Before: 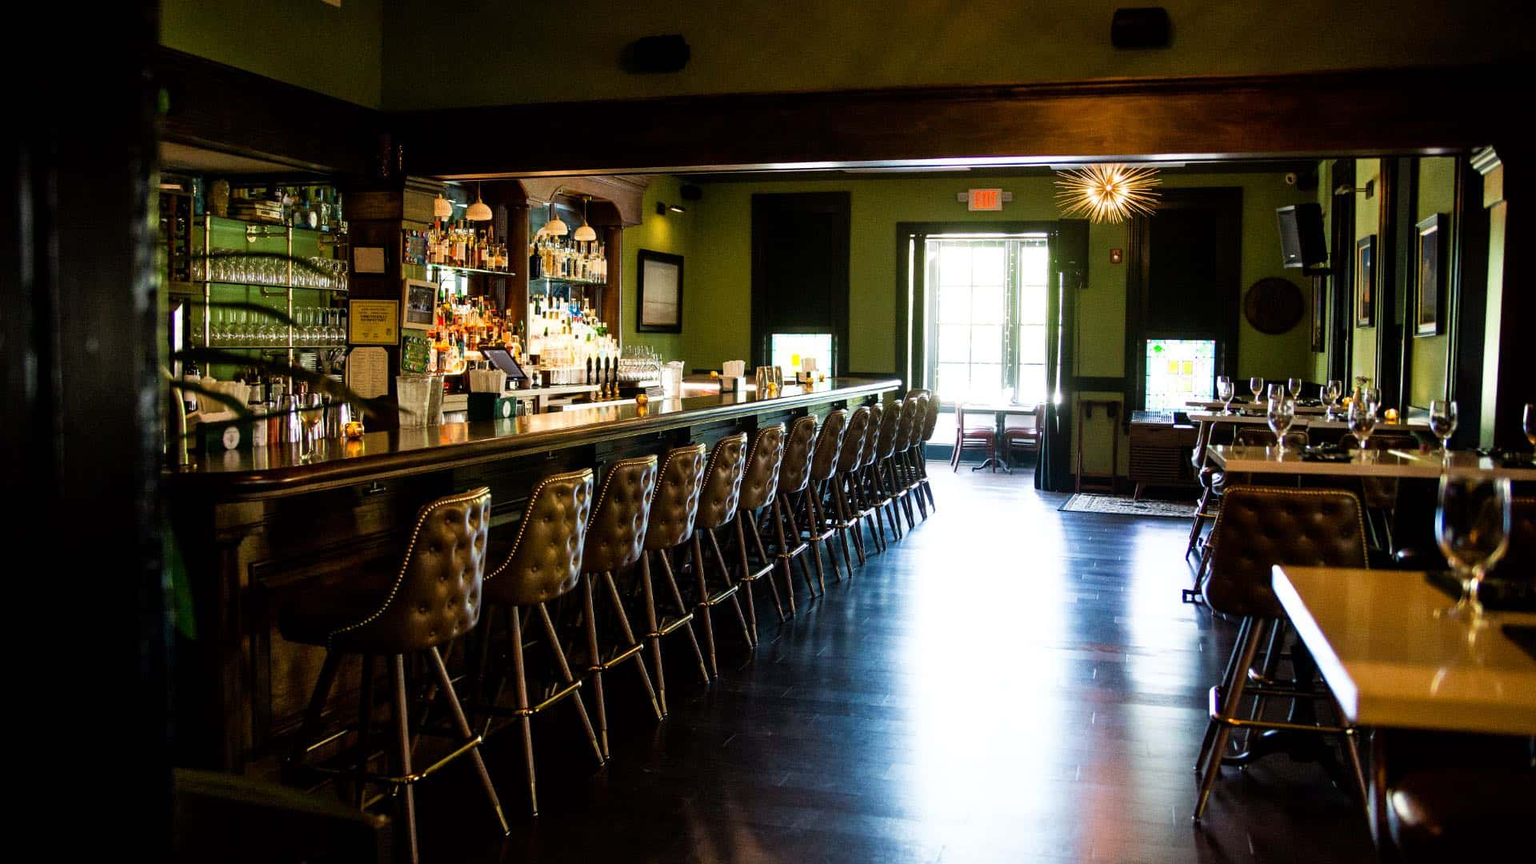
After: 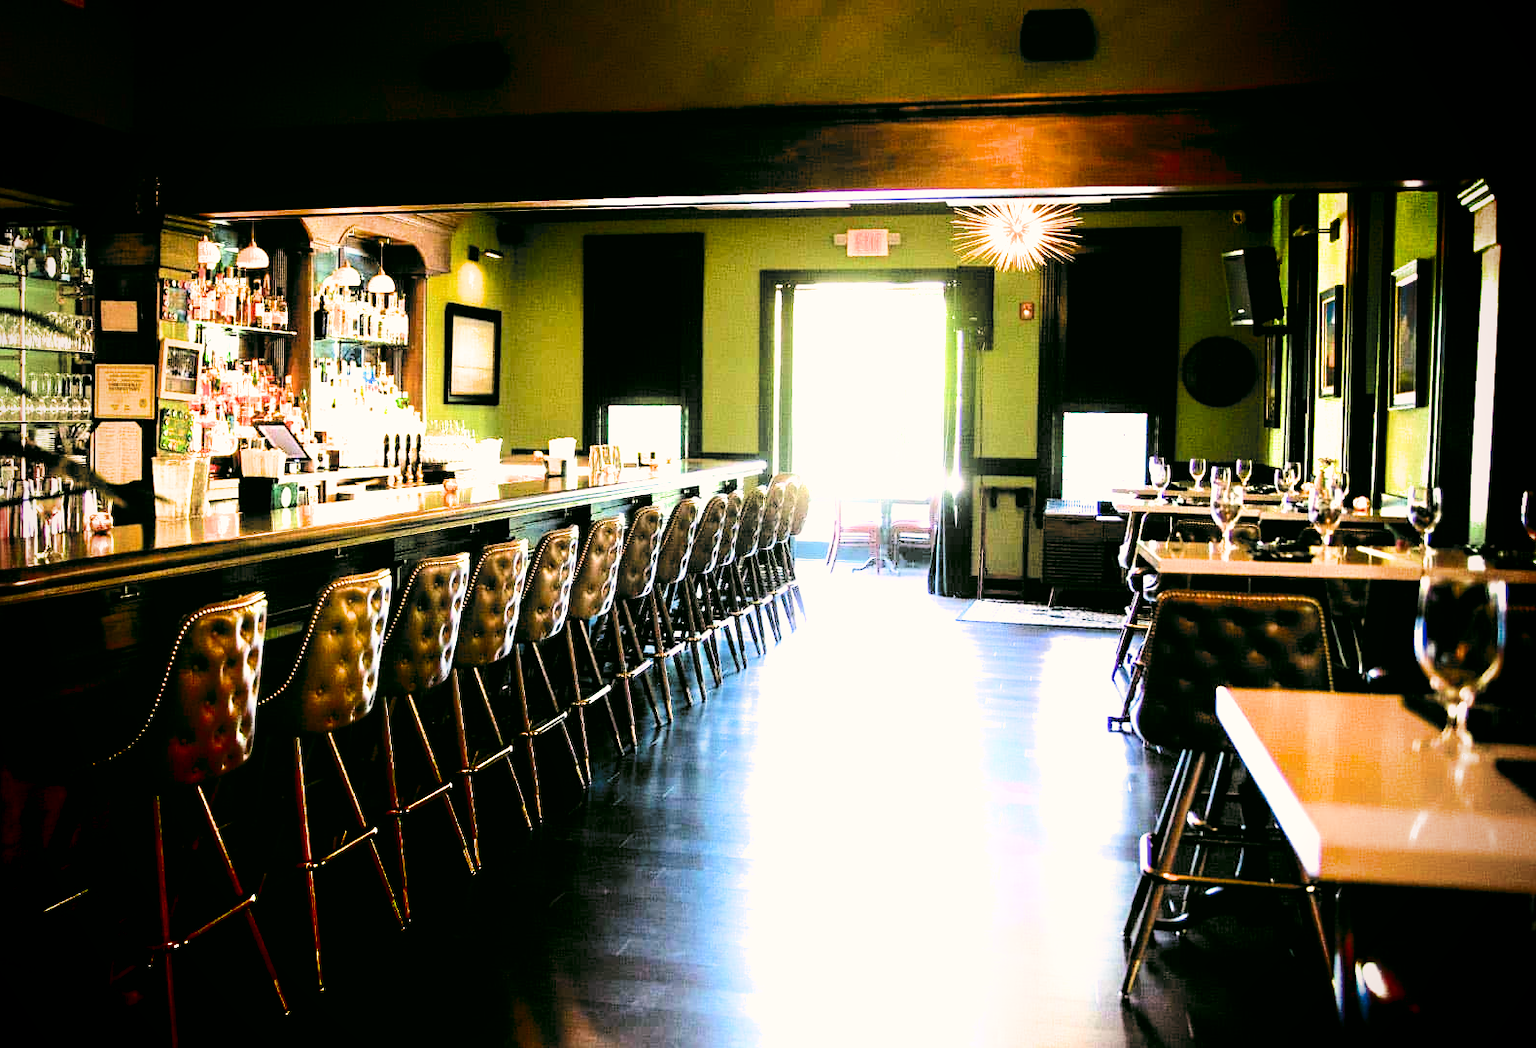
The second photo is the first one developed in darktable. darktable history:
filmic rgb: black relative exposure -5.04 EV, white relative exposure 3.53 EV, threshold 3.05 EV, hardness 3.17, contrast 1.395, highlights saturation mix -49.33%, color science v6 (2022), iterations of high-quality reconstruction 0, enable highlight reconstruction true
vignetting: on, module defaults
tone equalizer: edges refinement/feathering 500, mask exposure compensation -1.57 EV, preserve details no
exposure: exposure 2.281 EV, compensate highlight preservation false
contrast equalizer: y [[0.511, 0.558, 0.631, 0.632, 0.559, 0.512], [0.5 ×6], [0.507, 0.559, 0.627, 0.644, 0.647, 0.647], [0 ×6], [0 ×6]], mix -0.2
crop: left 17.673%, bottom 0.017%
color correction: highlights a* 4.31, highlights b* 4.98, shadows a* -6.97, shadows b* 5.04
shadows and highlights: shadows -89.41, highlights 90.47, highlights color adjustment 73.13%, soften with gaussian
